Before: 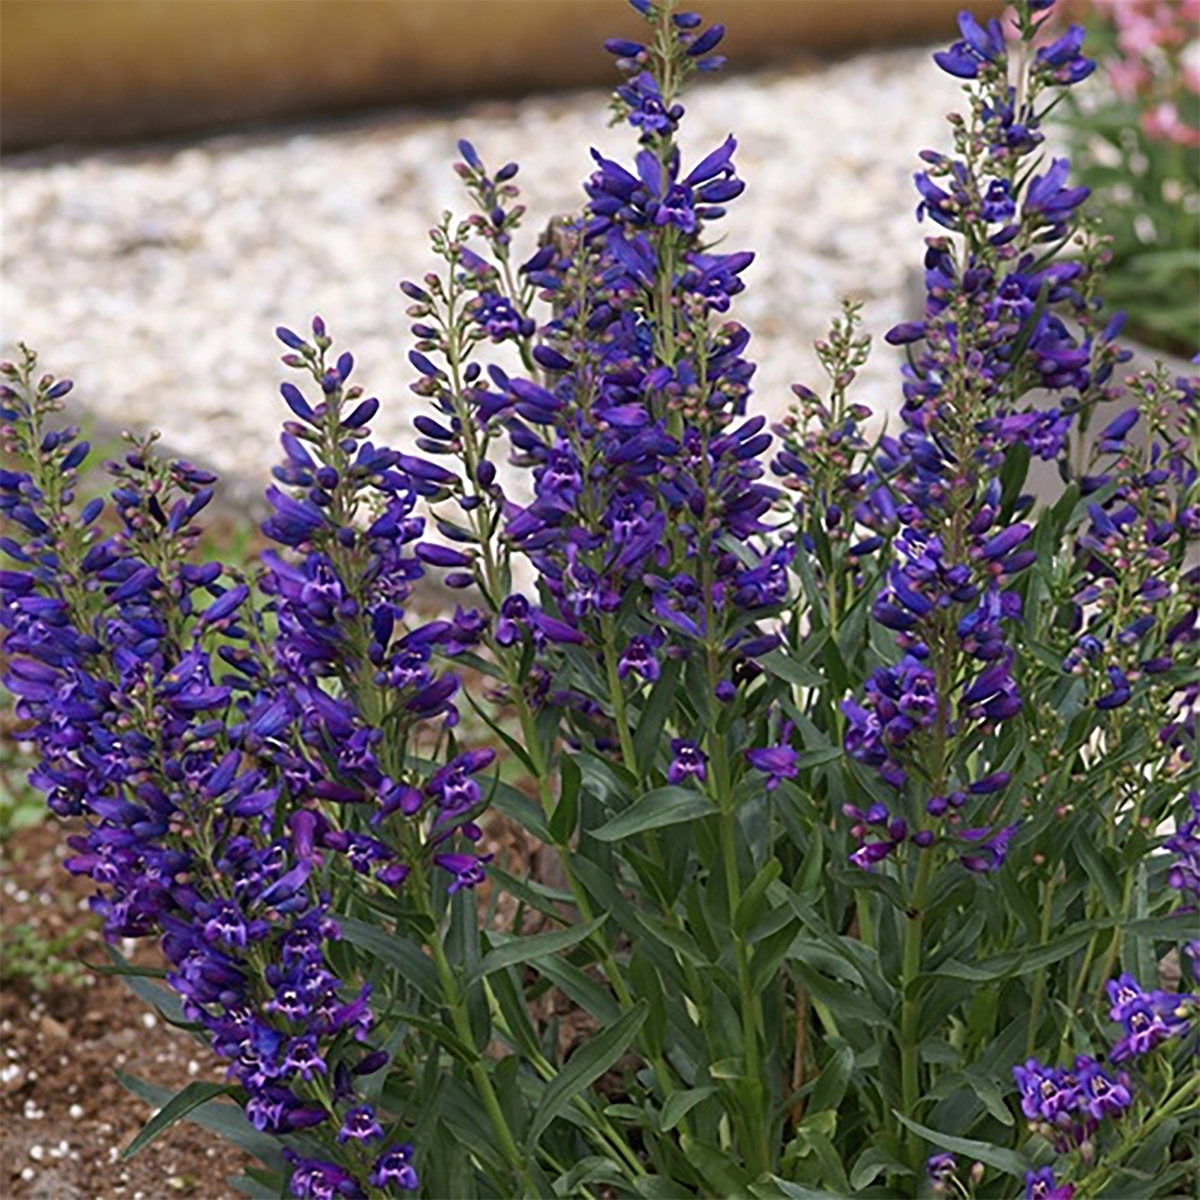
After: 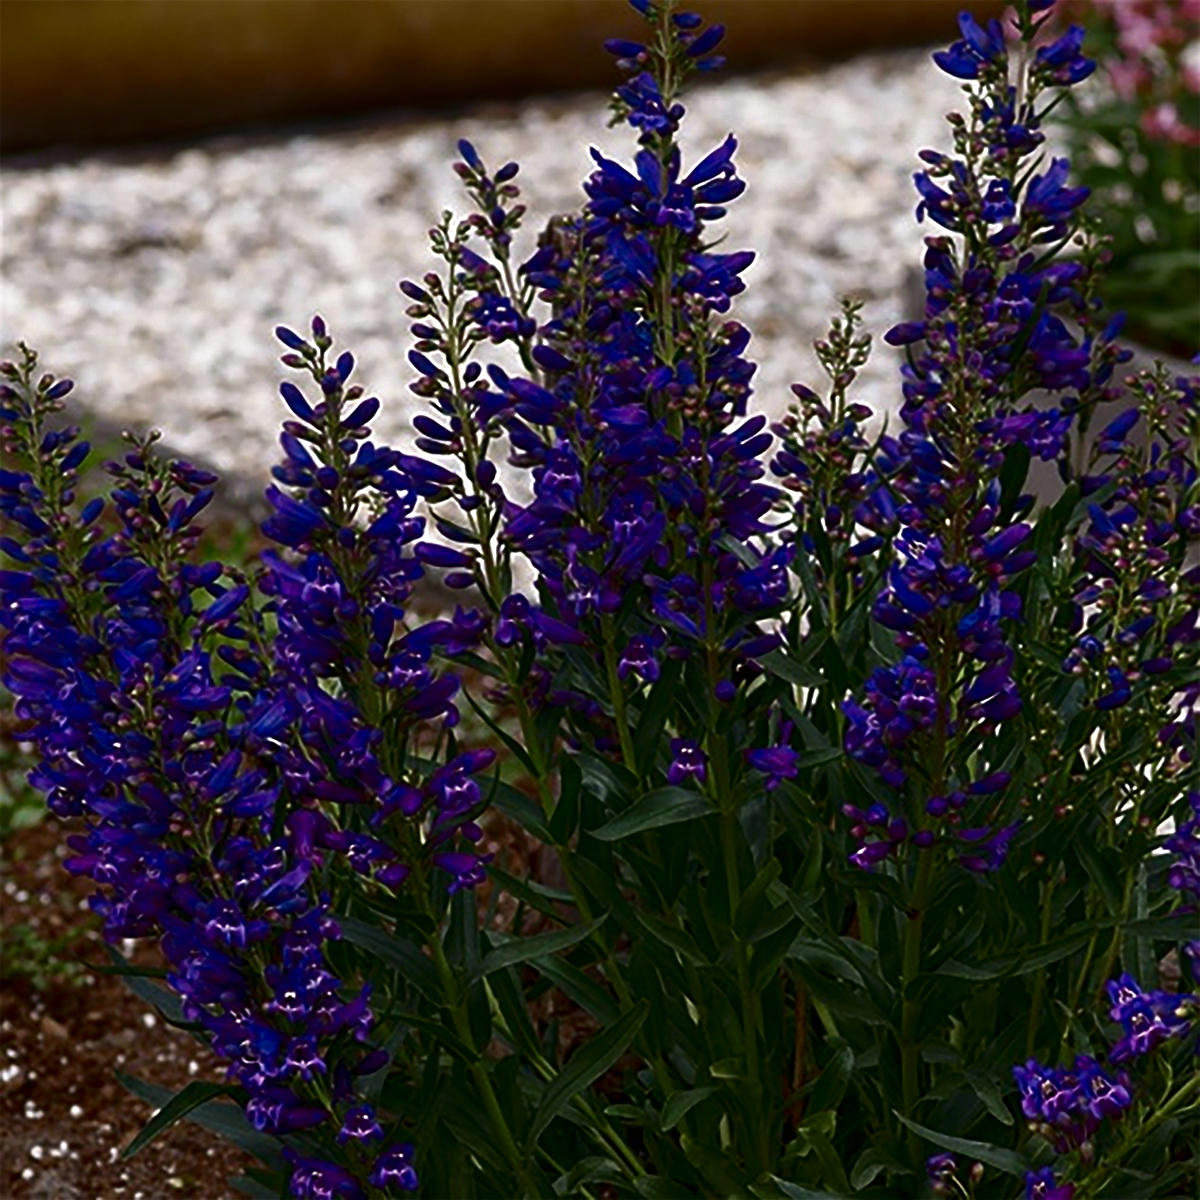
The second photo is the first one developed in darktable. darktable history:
sharpen: amount 0.2
contrast brightness saturation: brightness -0.52
